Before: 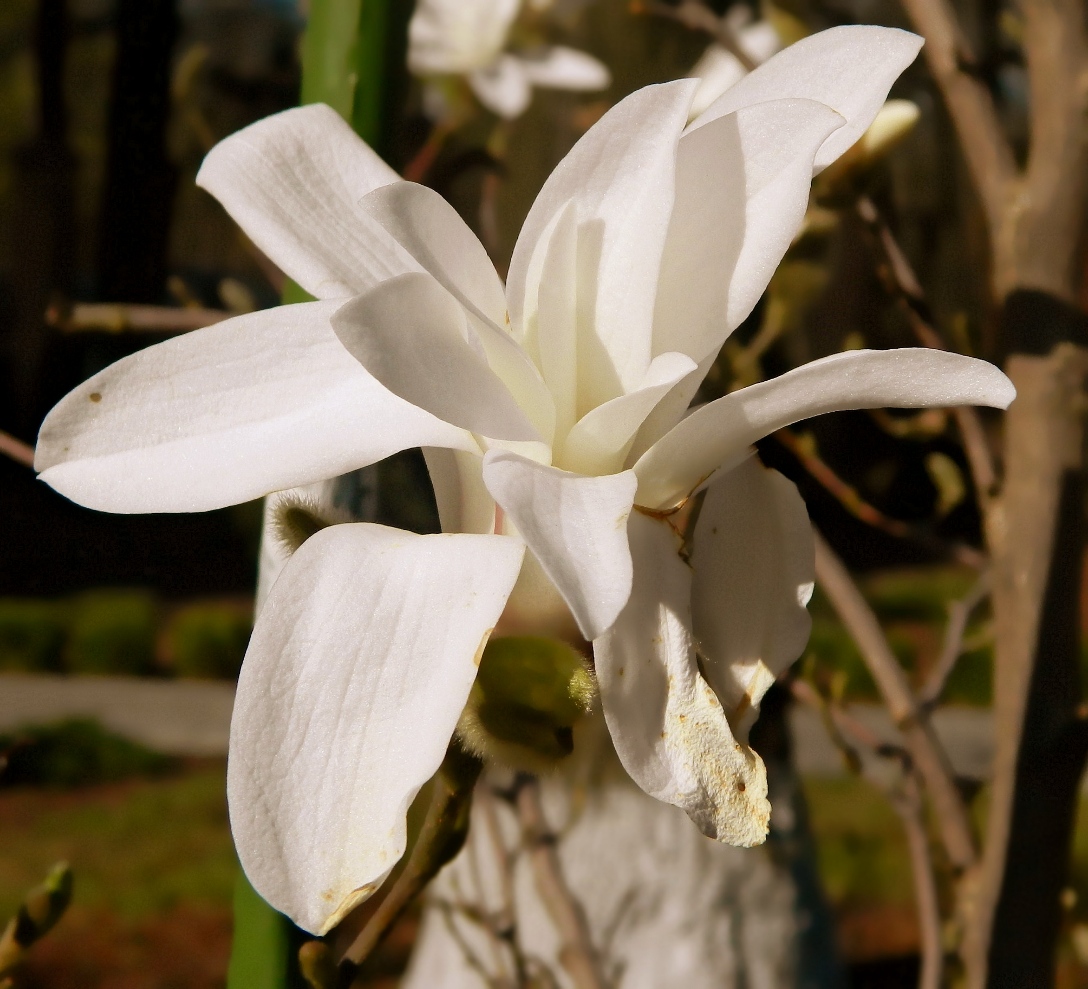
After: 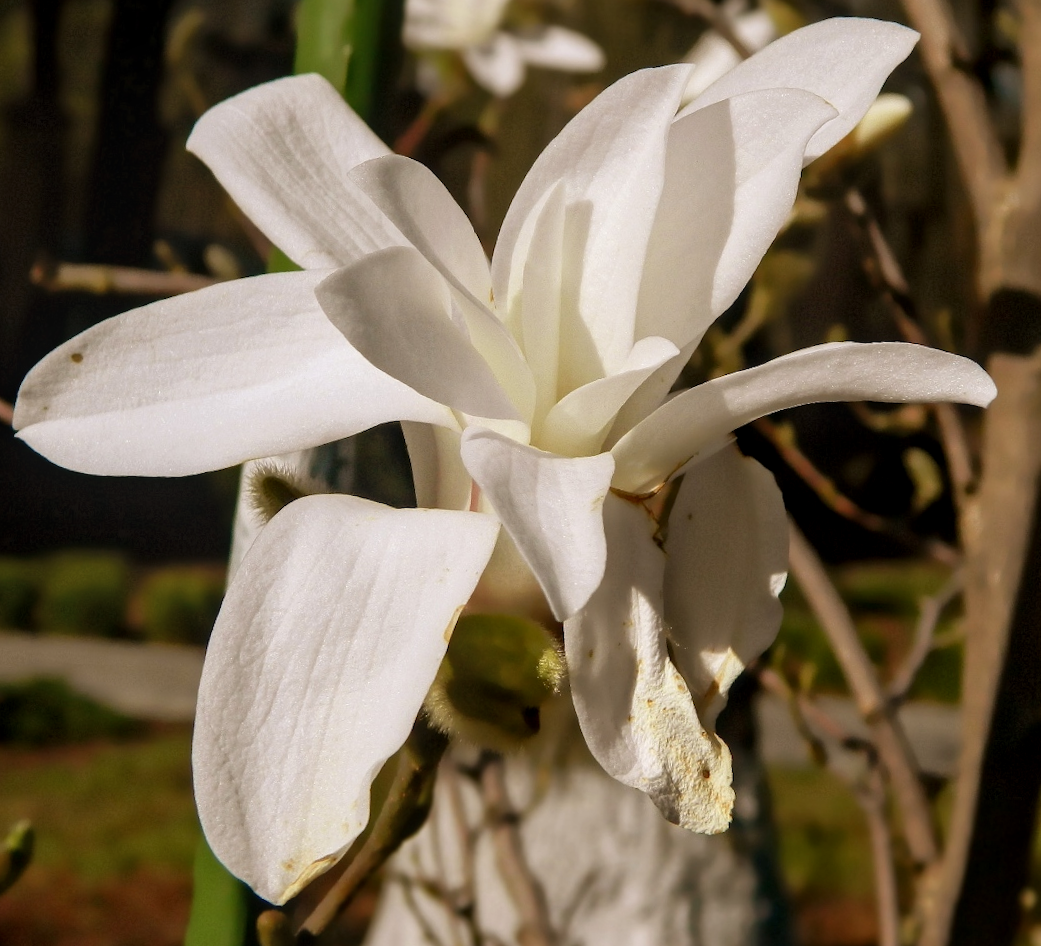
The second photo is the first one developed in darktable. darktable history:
crop and rotate: angle -2.38°
local contrast: on, module defaults
